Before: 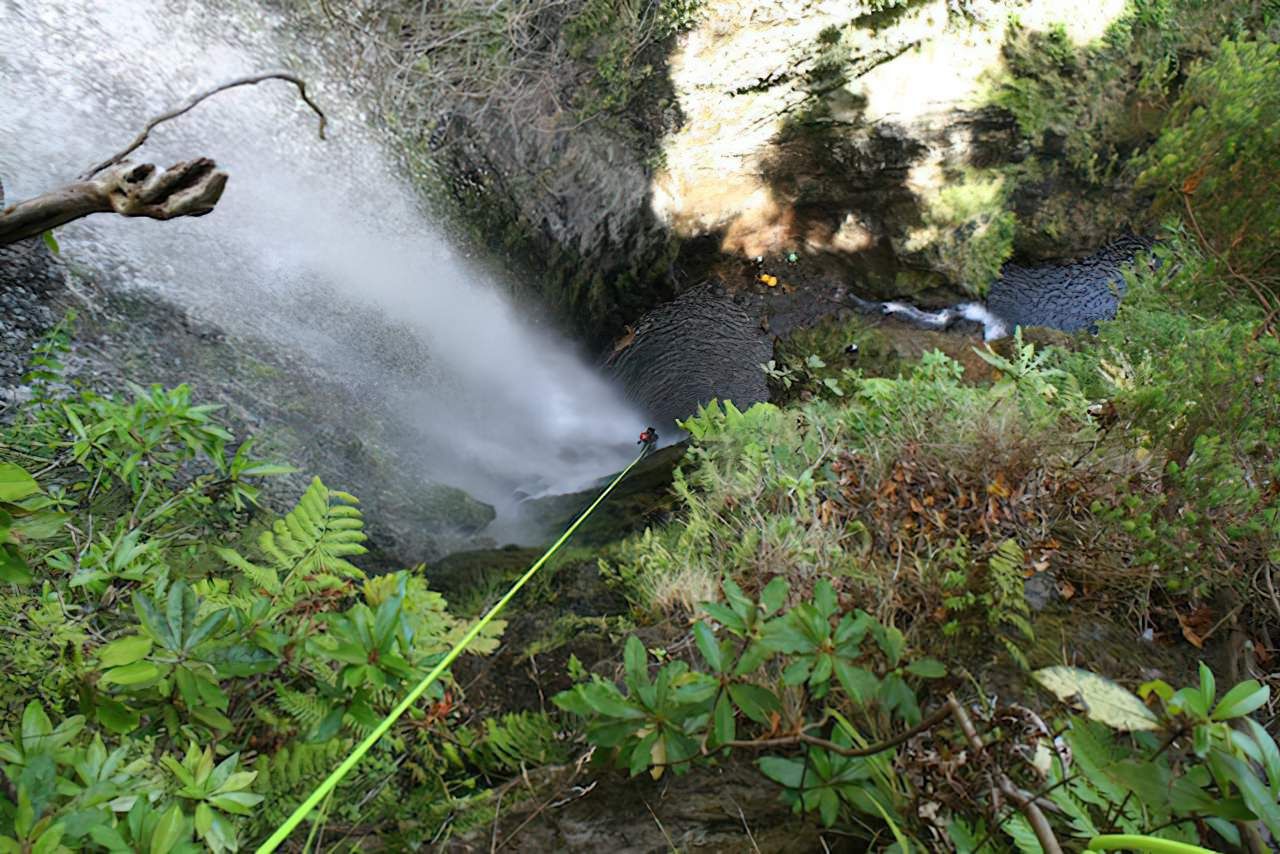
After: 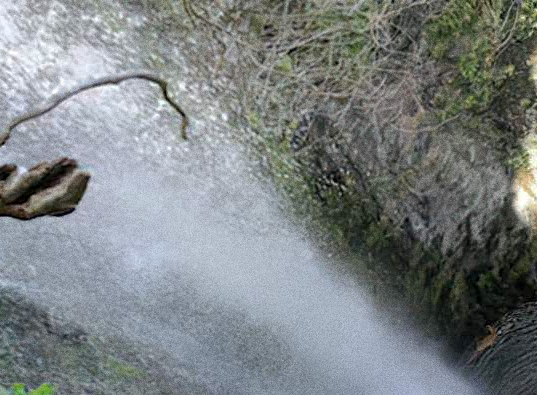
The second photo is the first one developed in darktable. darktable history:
crop and rotate: left 10.817%, top 0.062%, right 47.194%, bottom 53.626%
grain: coarseness 9.61 ISO, strength 35.62%
local contrast: highlights 100%, shadows 100%, detail 120%, midtone range 0.2
shadows and highlights: shadows 40, highlights -60
